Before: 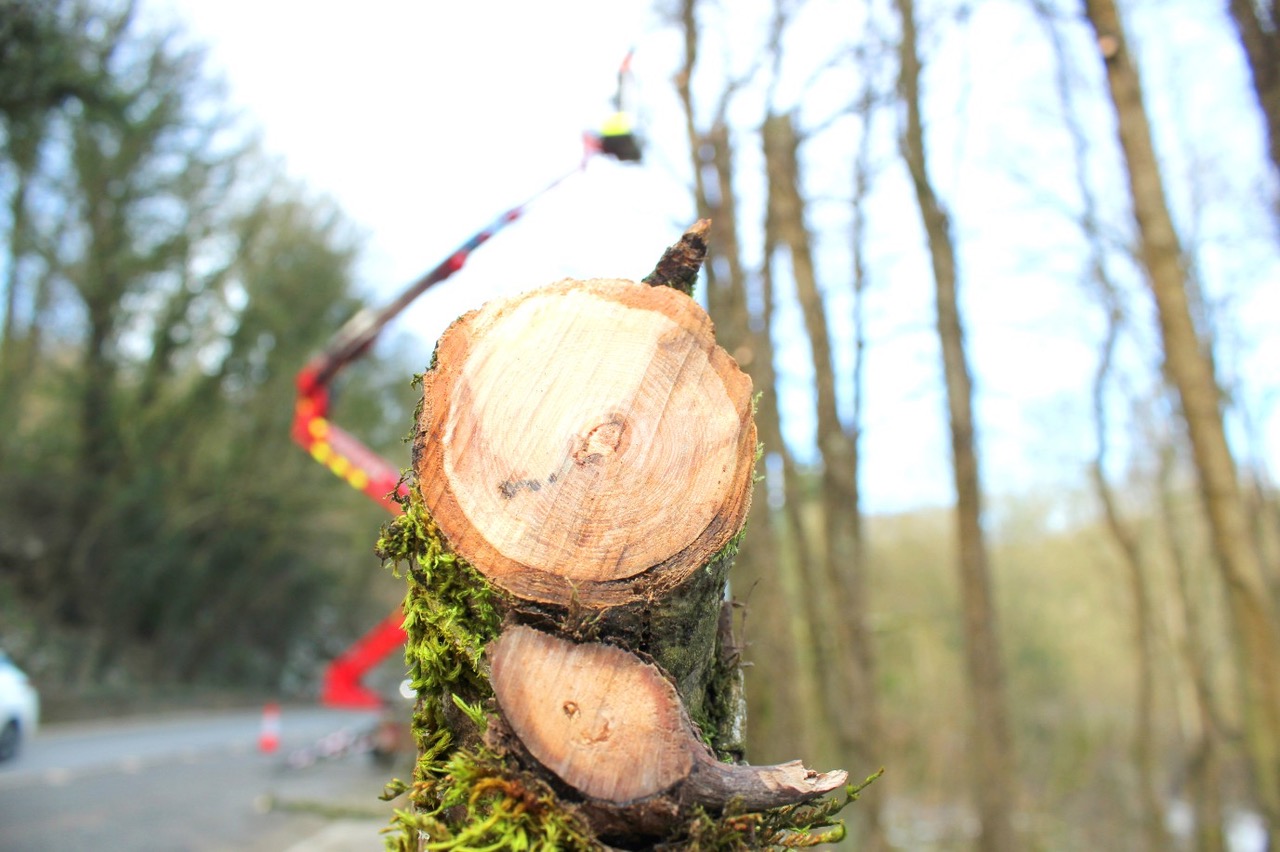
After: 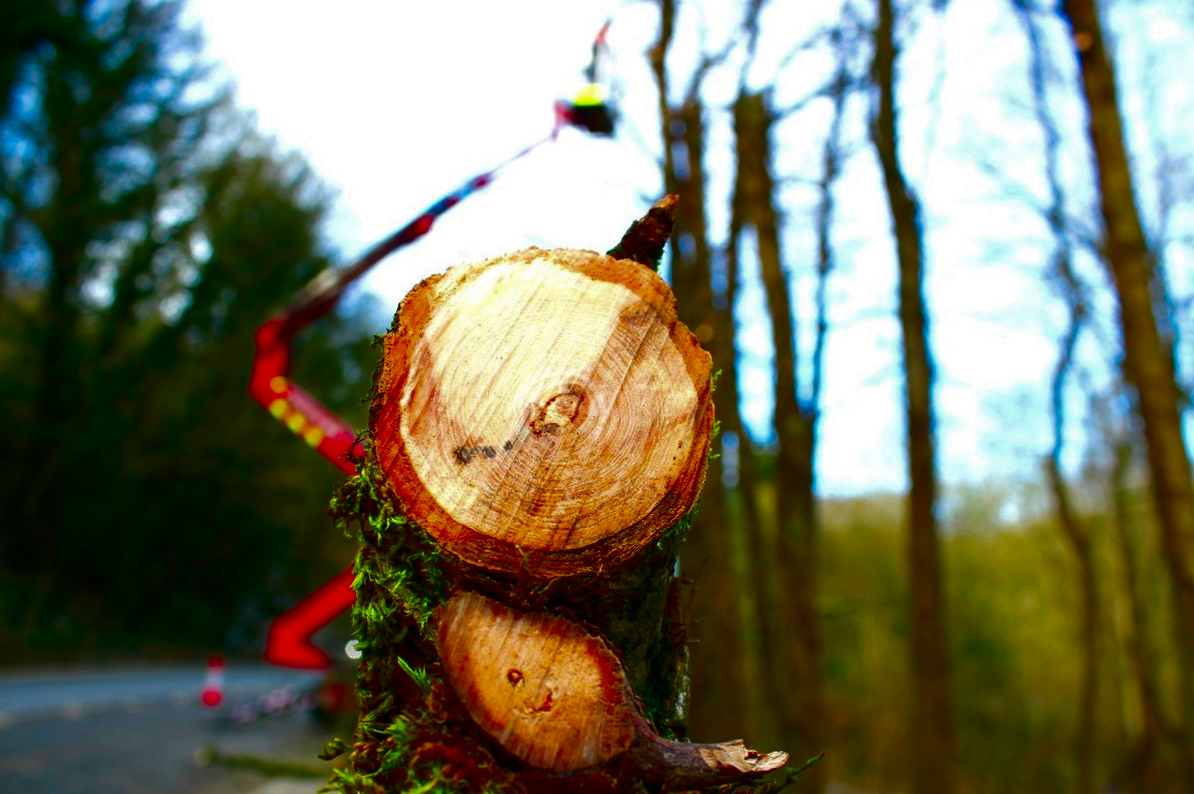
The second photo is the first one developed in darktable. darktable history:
contrast brightness saturation: brightness -0.984, saturation 0.984
crop and rotate: angle -2.79°
